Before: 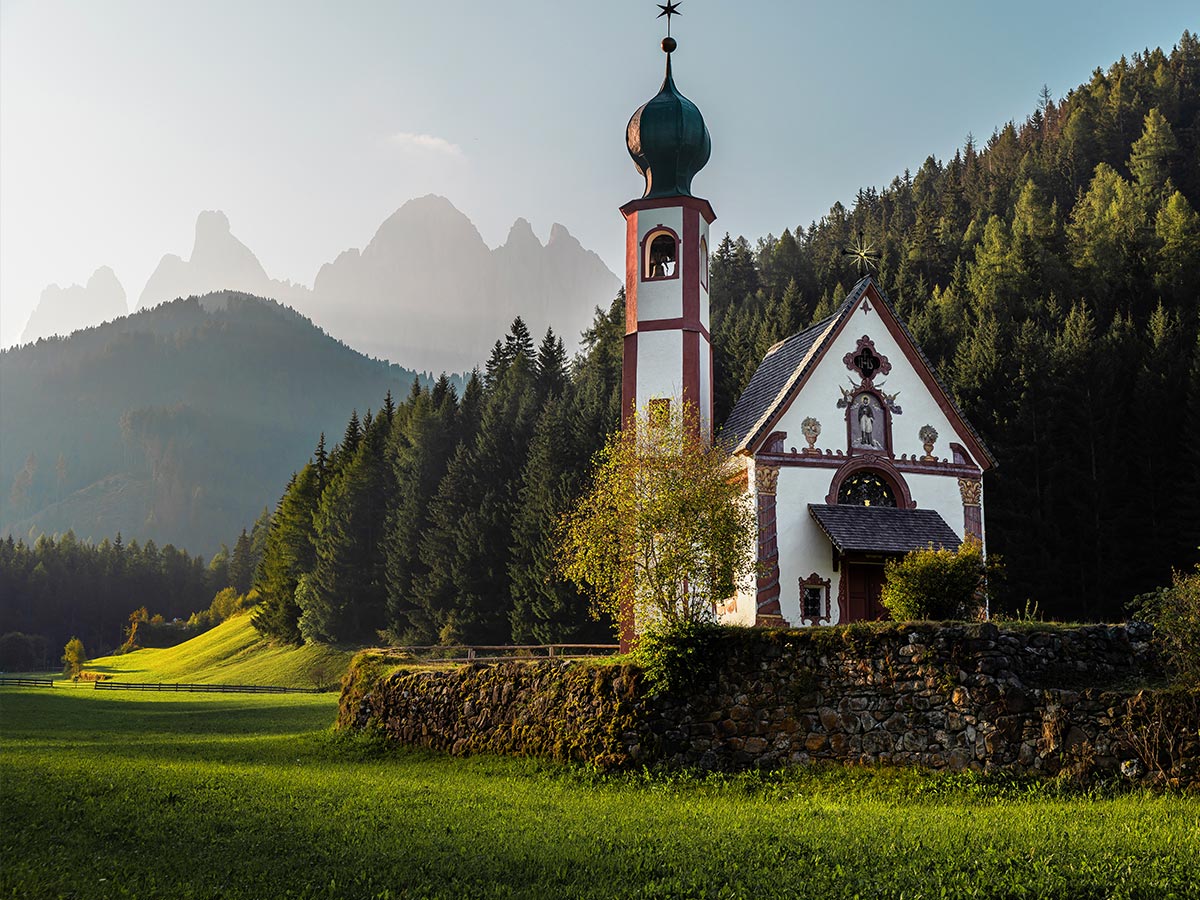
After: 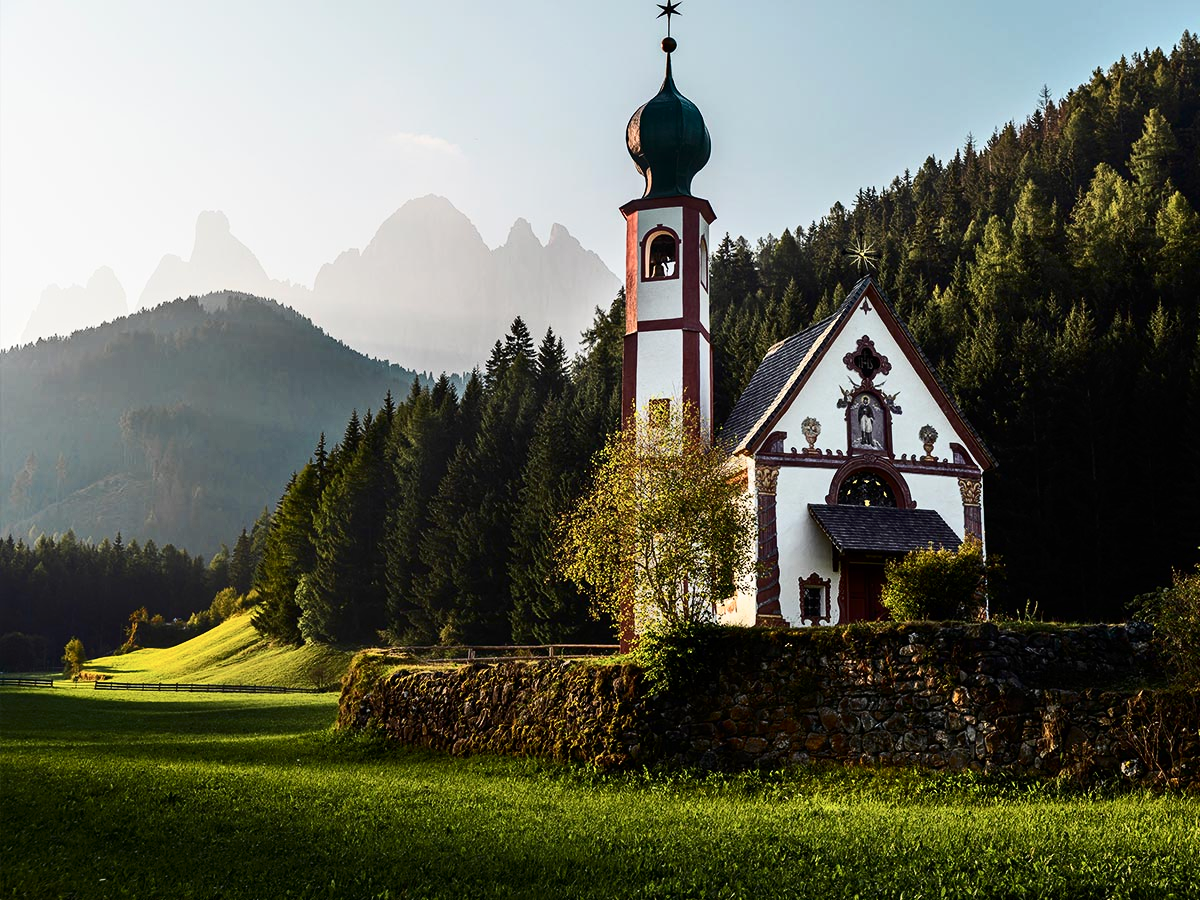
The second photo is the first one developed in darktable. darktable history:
contrast brightness saturation: contrast 0.29
